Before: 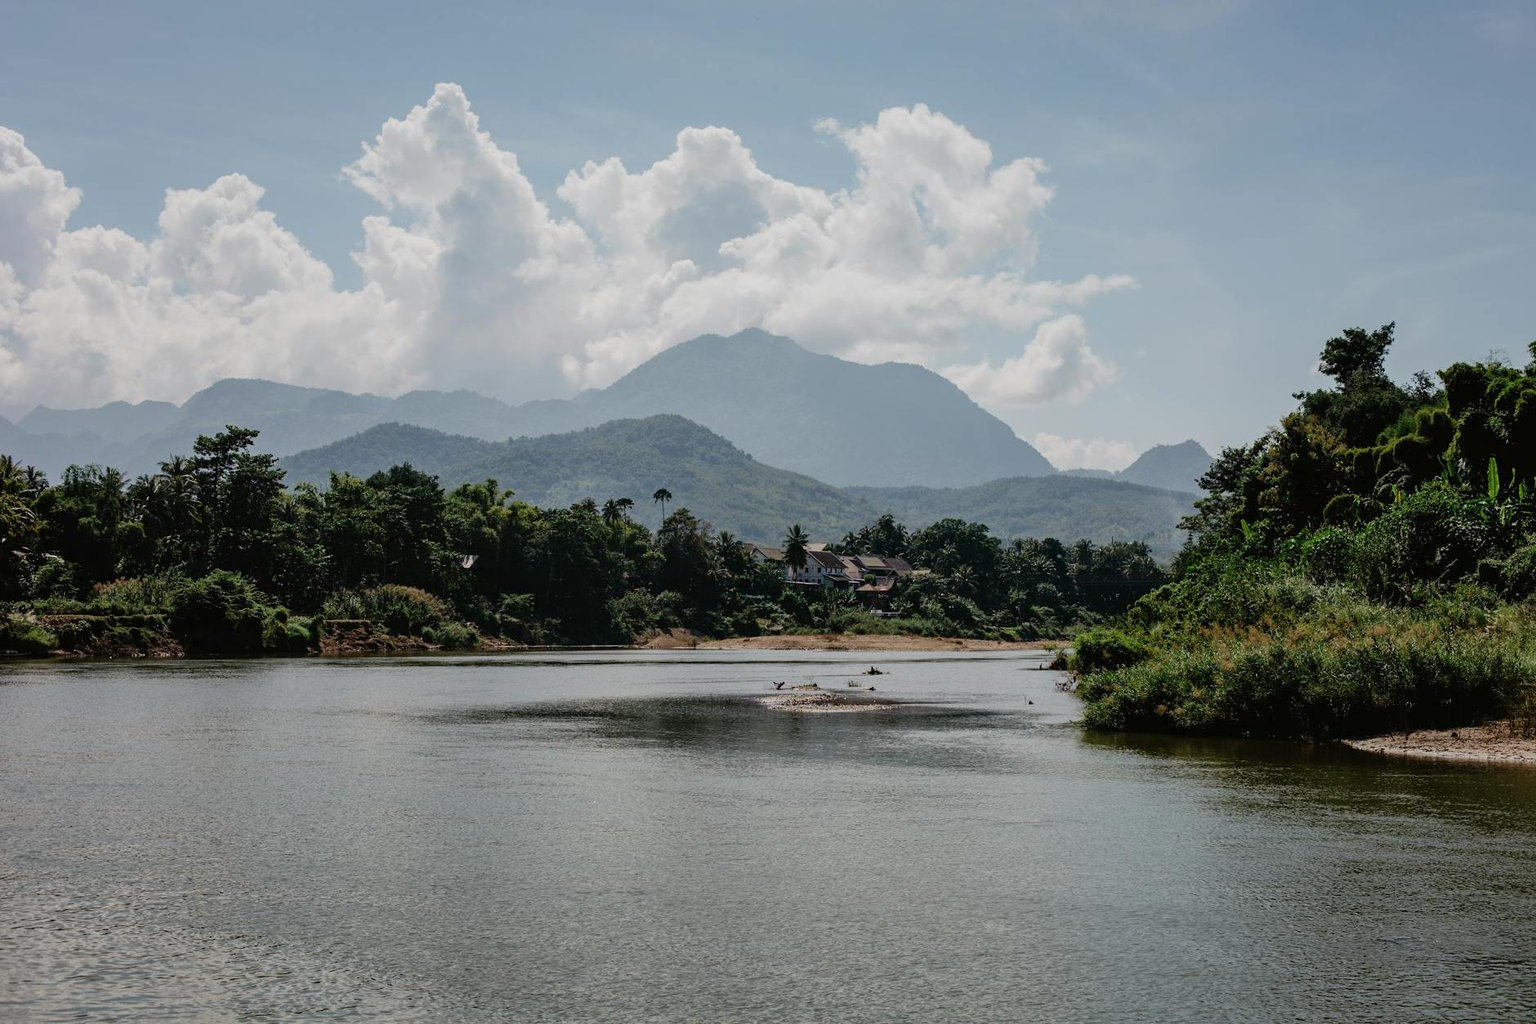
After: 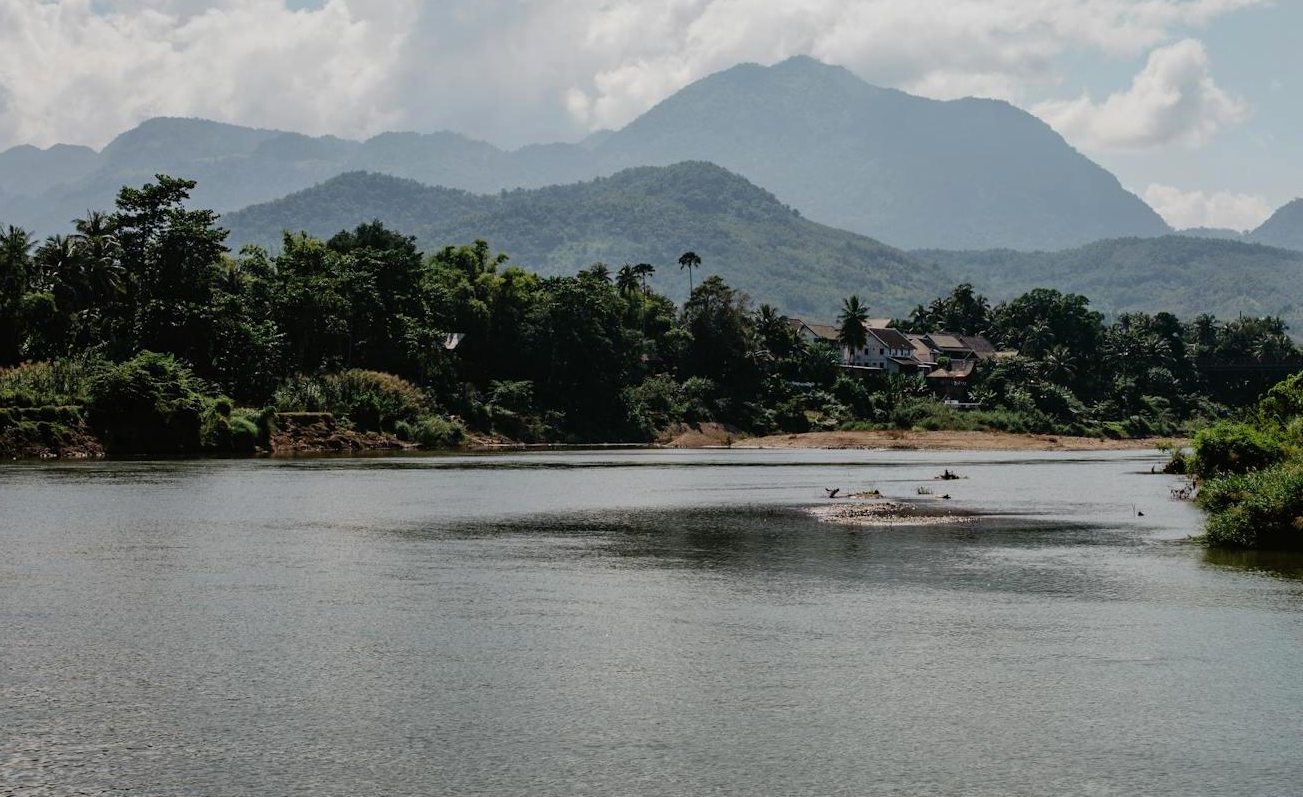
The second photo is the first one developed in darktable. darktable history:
crop: left 6.488%, top 27.668%, right 24.183%, bottom 8.656%
tone equalizer: on, module defaults
color balance rgb: perceptual saturation grading › global saturation 3.7%, global vibrance 5.56%, contrast 3.24%
